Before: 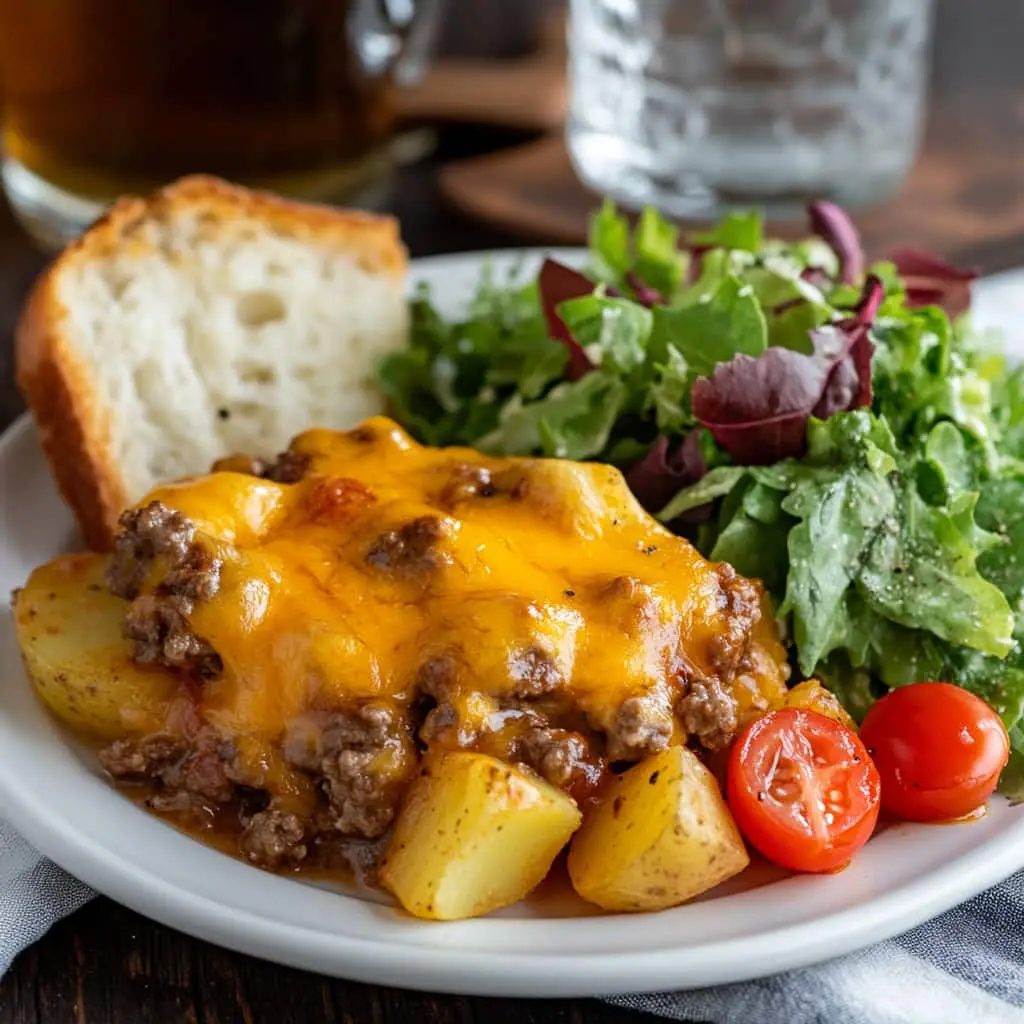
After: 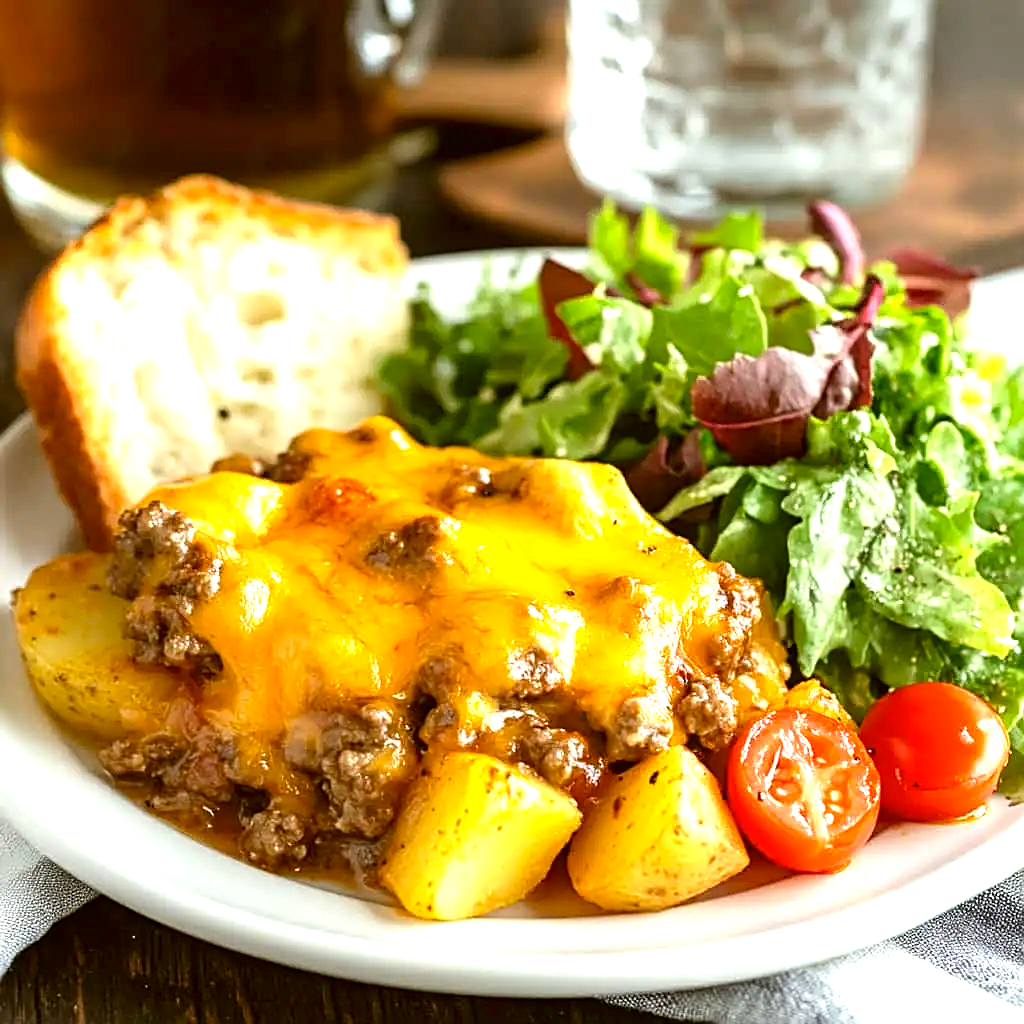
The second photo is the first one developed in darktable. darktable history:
color correction: highlights a* -1.43, highlights b* 10.12, shadows a* 0.395, shadows b* 19.35
exposure: black level correction 0, exposure 1.2 EV, compensate exposure bias true, compensate highlight preservation false
sharpen: on, module defaults
